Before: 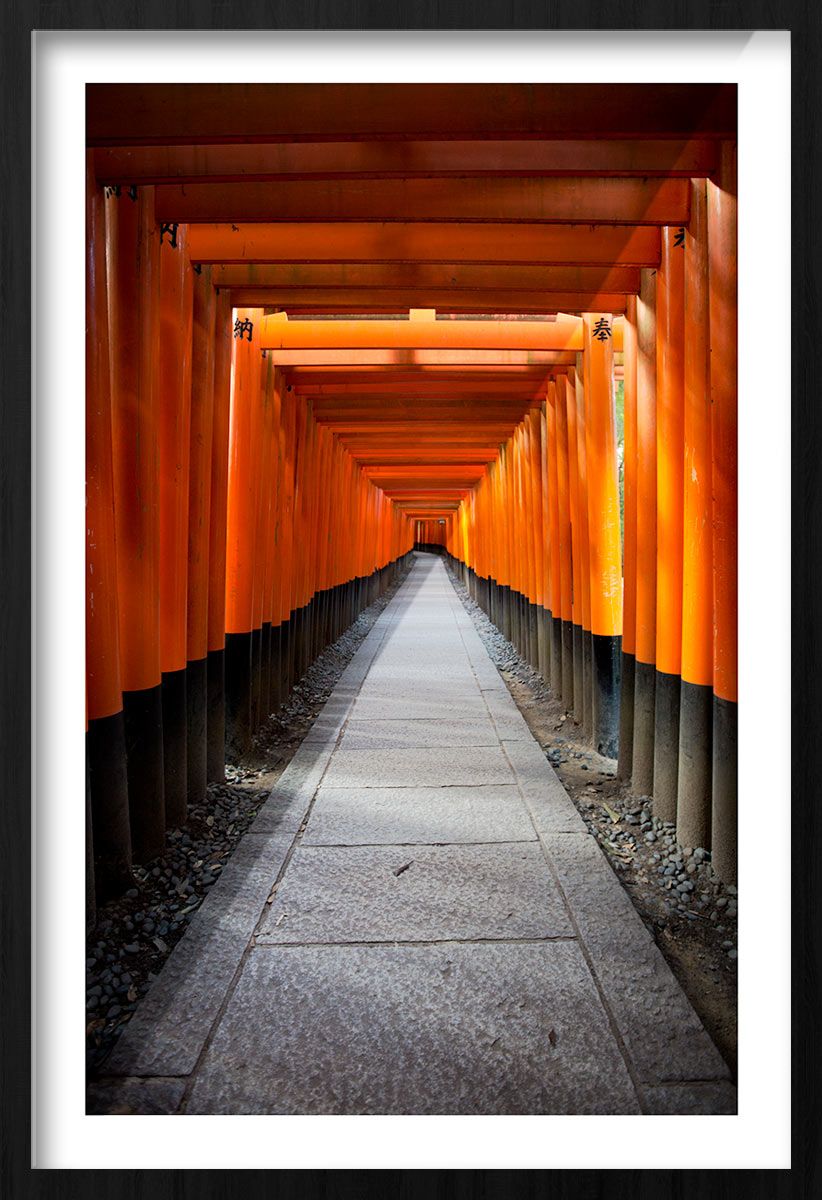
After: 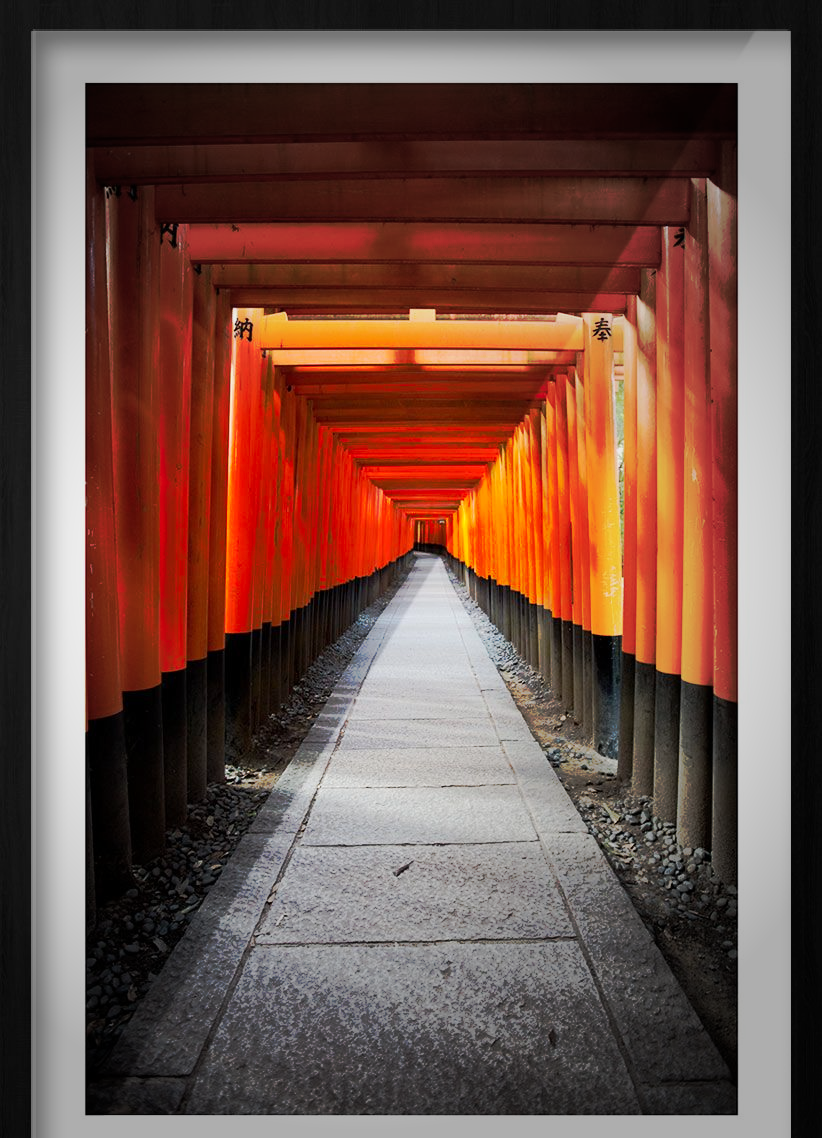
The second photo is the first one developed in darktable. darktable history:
tone curve: curves: ch0 [(0, 0) (0.003, 0.003) (0.011, 0.011) (0.025, 0.024) (0.044, 0.043) (0.069, 0.067) (0.1, 0.096) (0.136, 0.131) (0.177, 0.171) (0.224, 0.217) (0.277, 0.267) (0.335, 0.324) (0.399, 0.385) (0.468, 0.452) (0.543, 0.632) (0.623, 0.697) (0.709, 0.766) (0.801, 0.839) (0.898, 0.917) (1, 1)], preserve colors none
crop and rotate: top 0%, bottom 5.097%
vignetting: fall-off start 33.76%, fall-off radius 64.94%, brightness -0.575, center (-0.12, -0.002), width/height ratio 0.959
